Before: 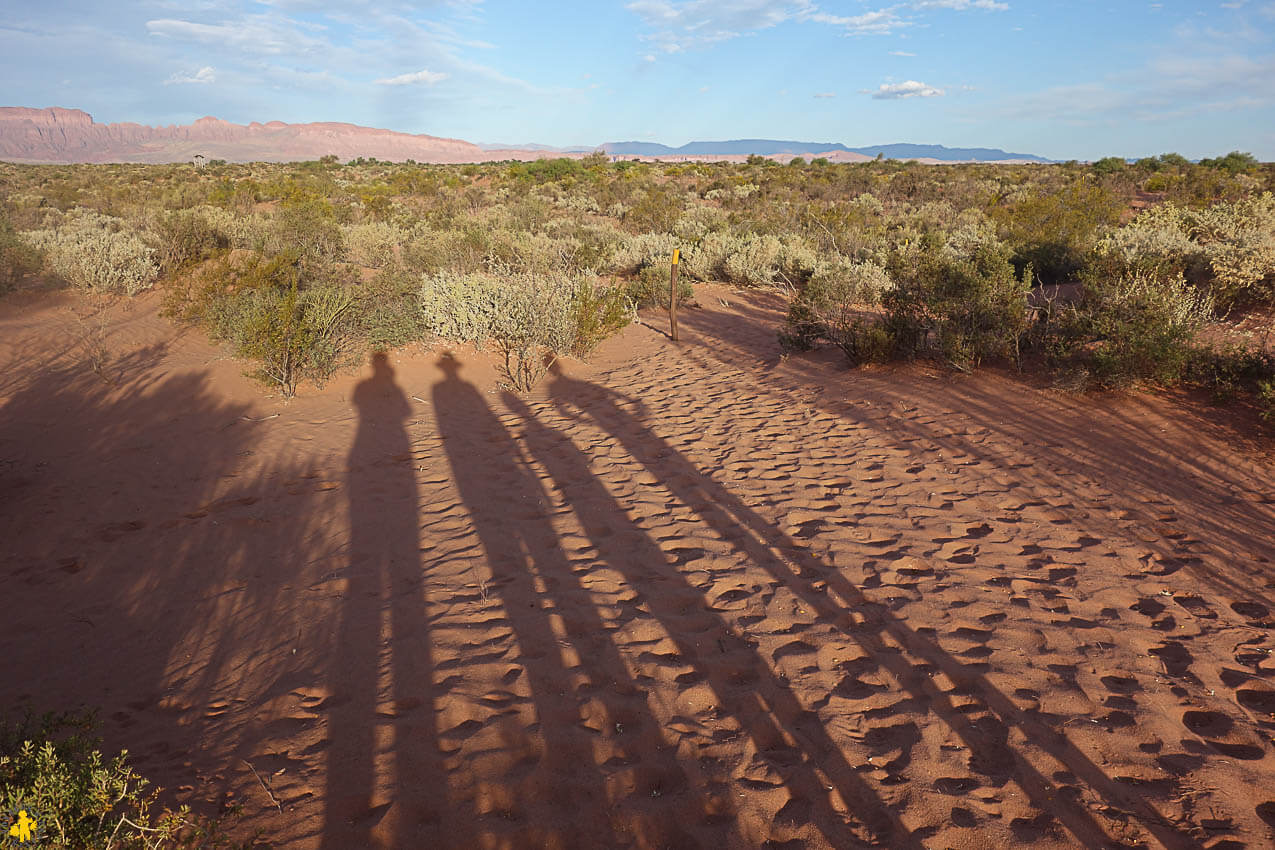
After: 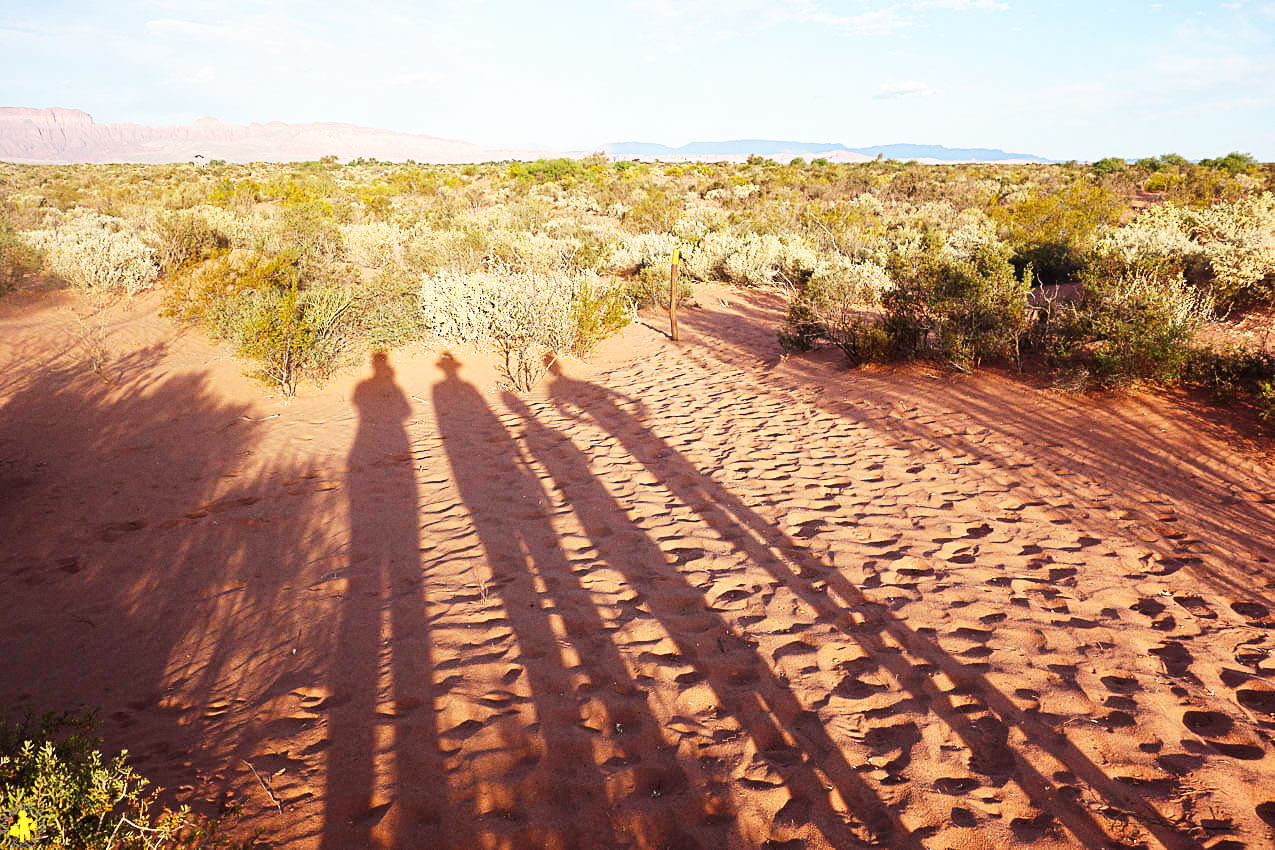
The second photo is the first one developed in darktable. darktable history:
base curve: curves: ch0 [(0, 0) (0.007, 0.004) (0.027, 0.03) (0.046, 0.07) (0.207, 0.54) (0.442, 0.872) (0.673, 0.972) (1, 1)], preserve colors none
grain: coarseness 0.09 ISO, strength 16.61%
